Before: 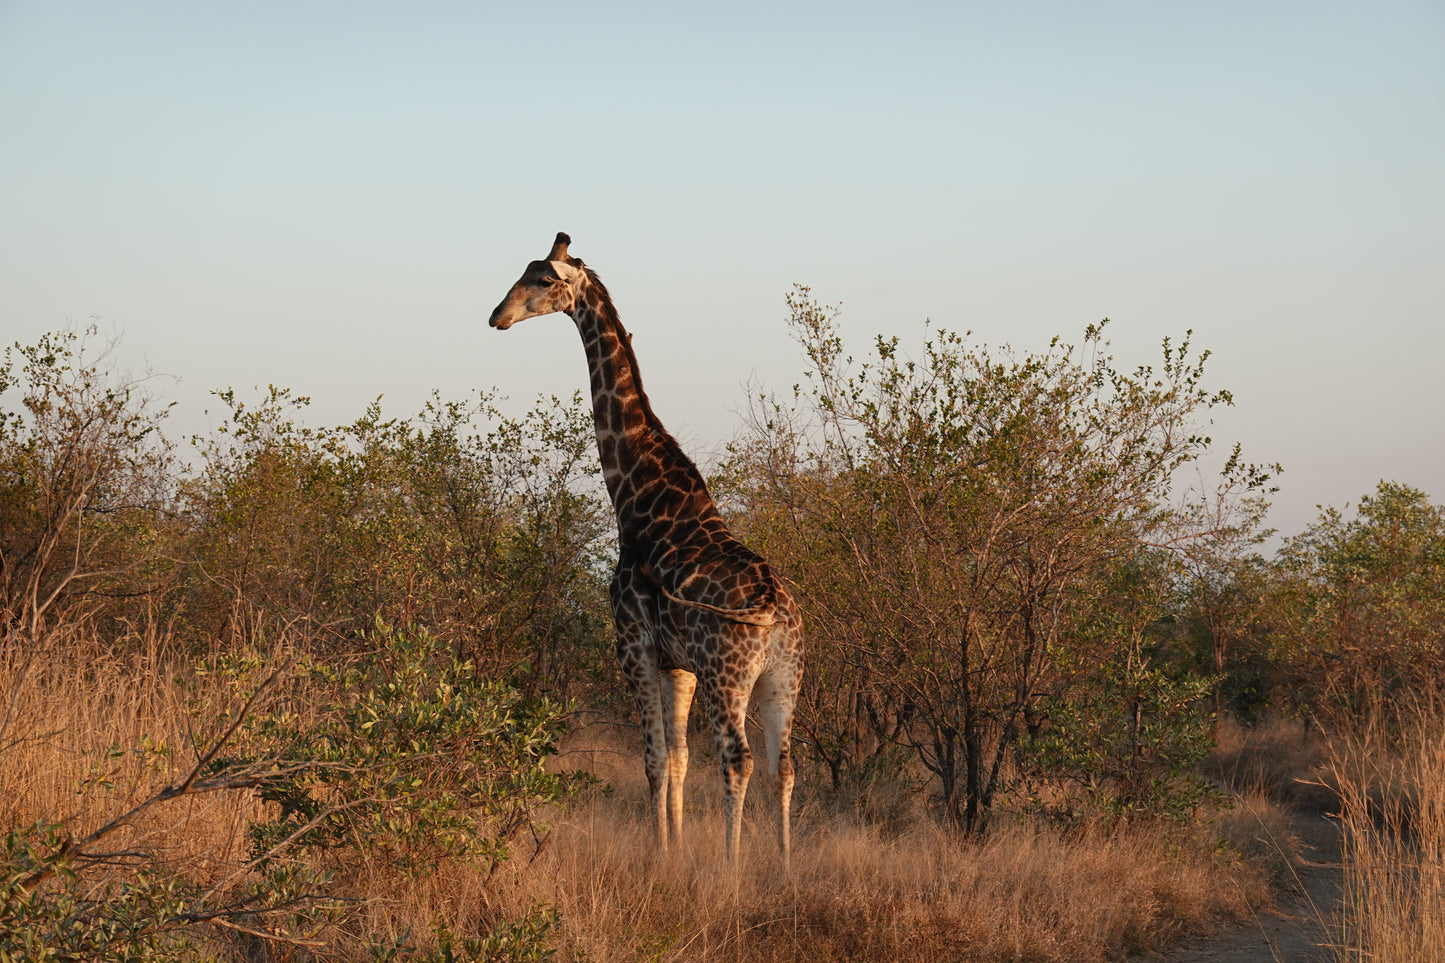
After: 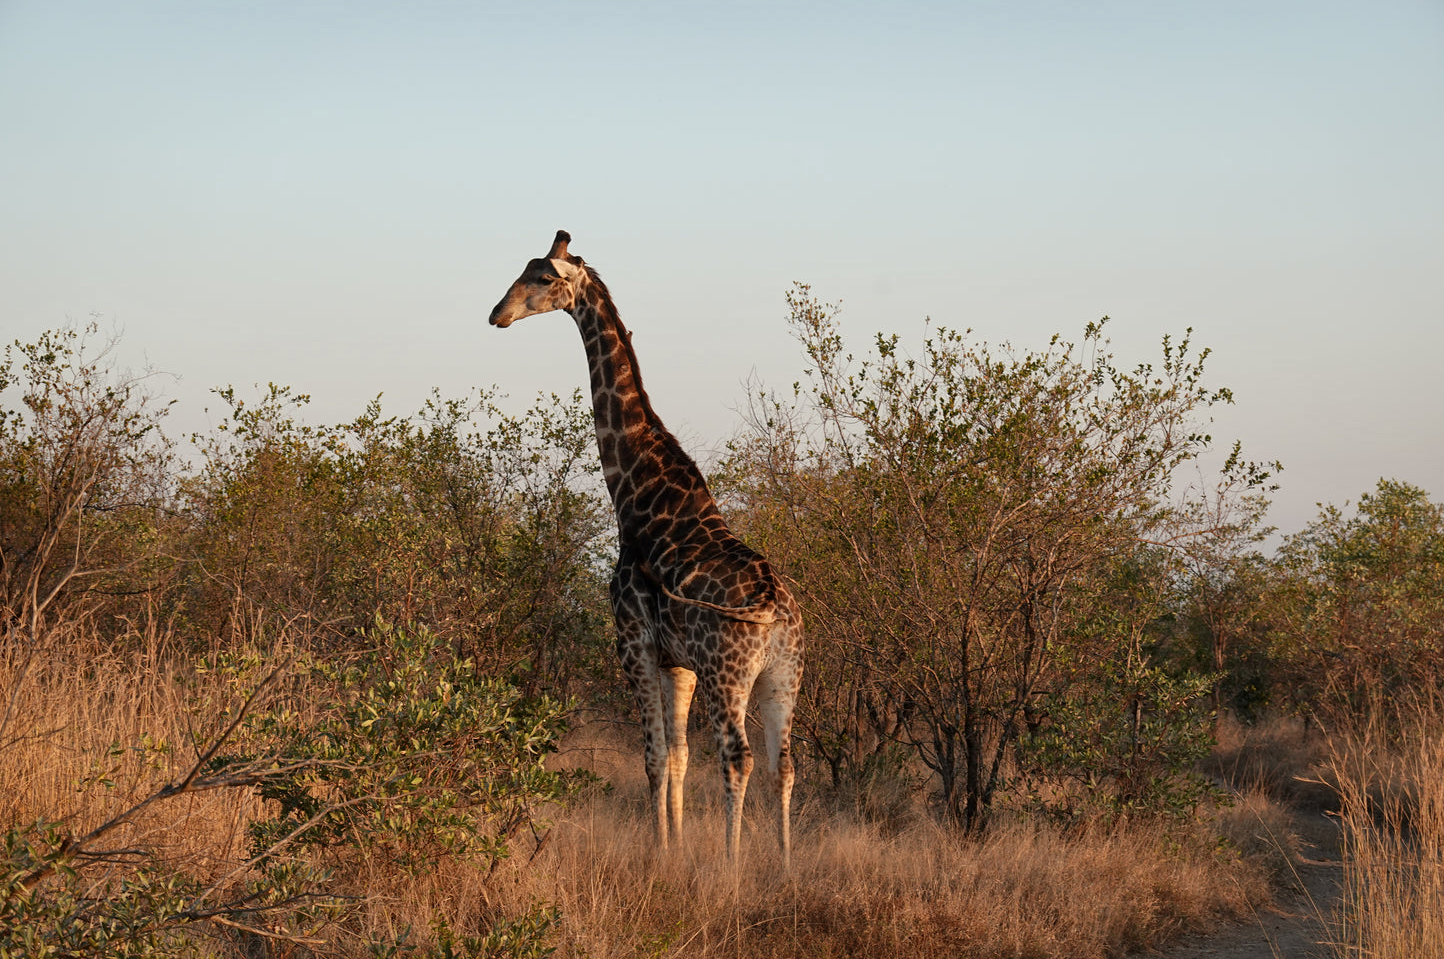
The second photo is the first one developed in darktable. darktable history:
crop: top 0.221%, bottom 0.135%
local contrast: mode bilateral grid, contrast 20, coarseness 50, detail 119%, midtone range 0.2
